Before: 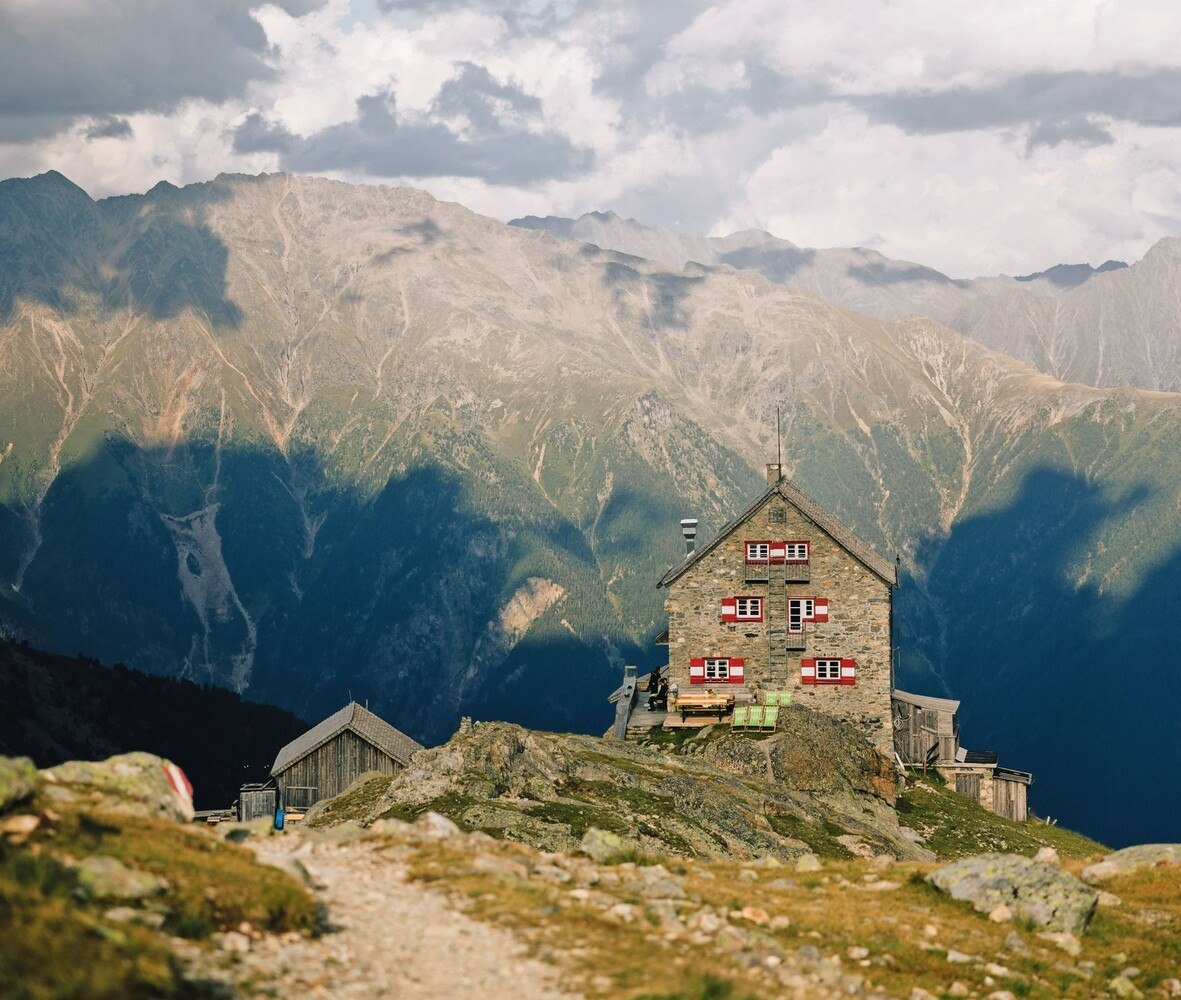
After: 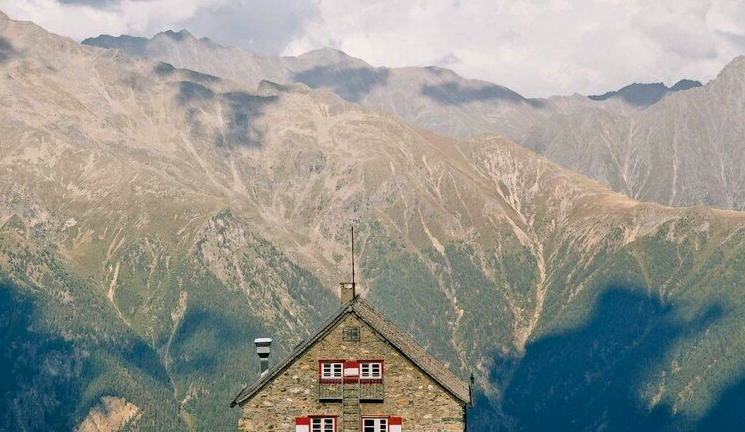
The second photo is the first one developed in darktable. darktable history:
haze removal: strength 0.299, distance 0.254, compatibility mode true, adaptive false
contrast equalizer: y [[0.5 ×6], [0.5 ×6], [0.5, 0.5, 0.501, 0.545, 0.707, 0.863], [0 ×6], [0 ×6]]
crop: left 36.152%, top 18.119%, right 0.711%, bottom 38.617%
